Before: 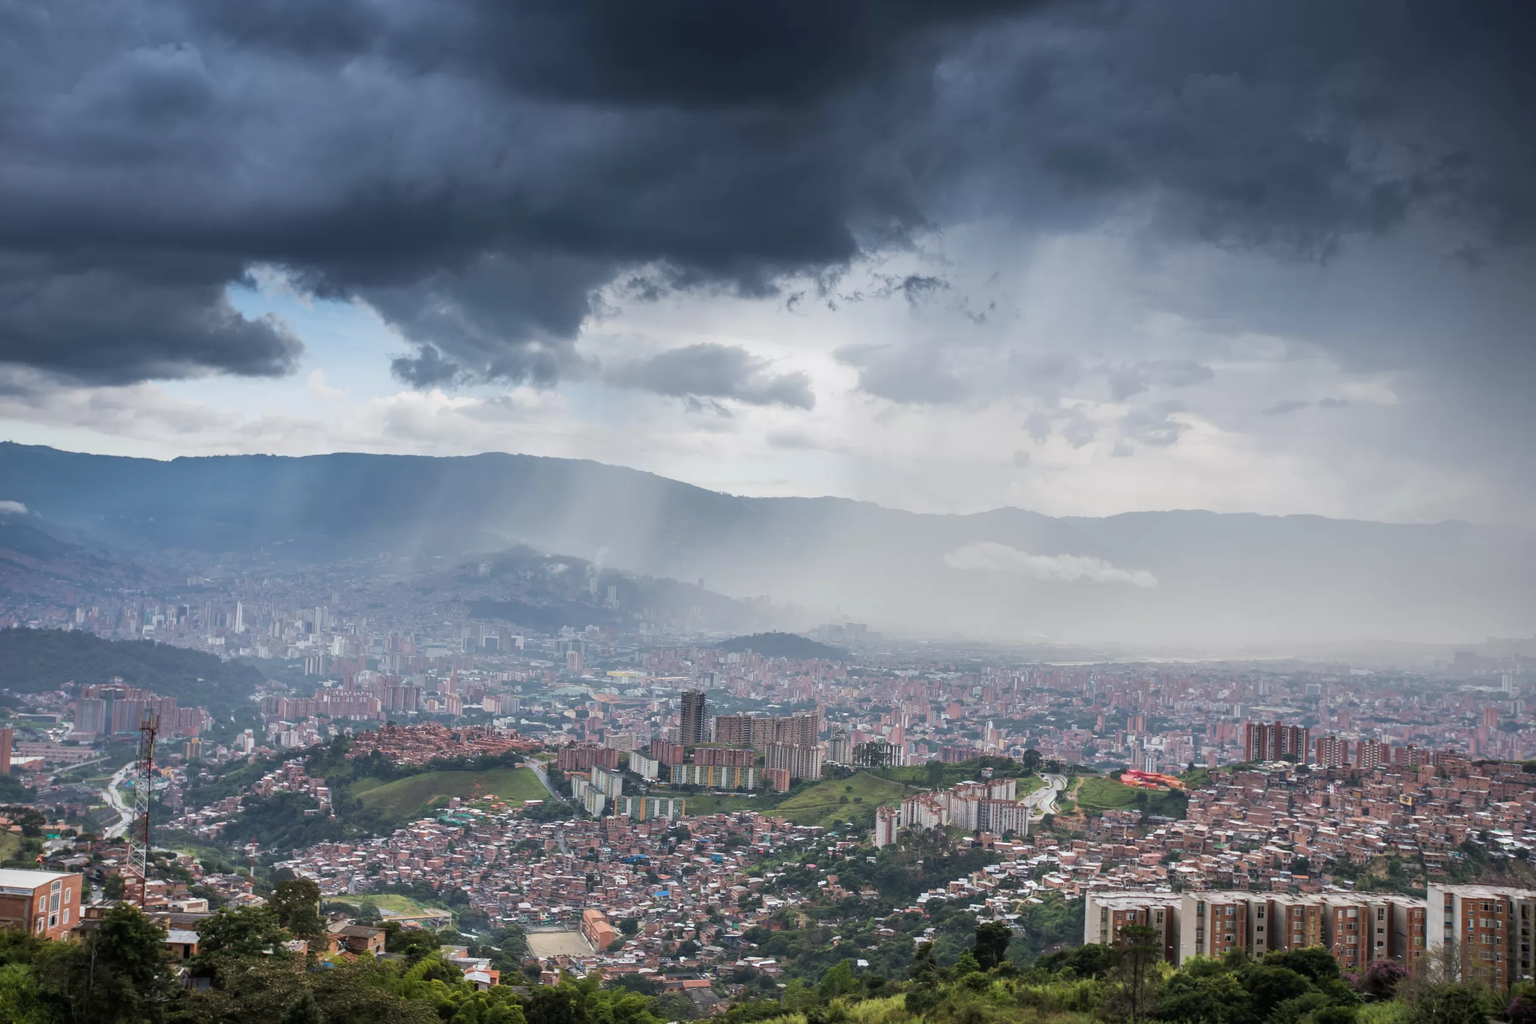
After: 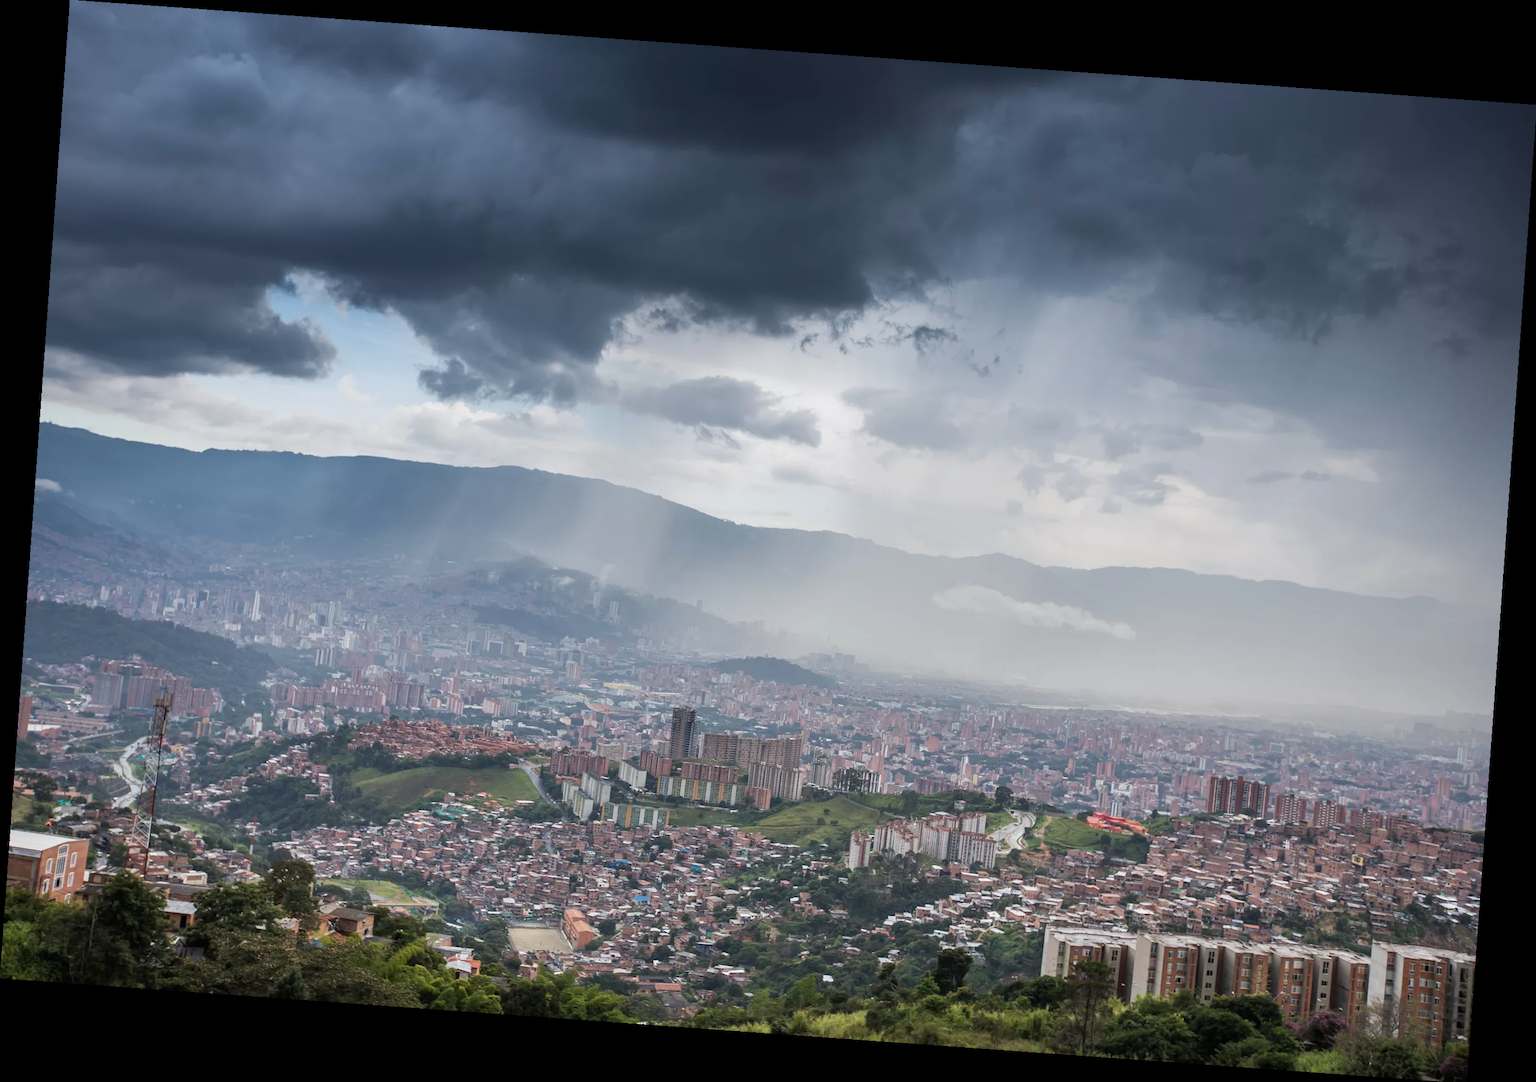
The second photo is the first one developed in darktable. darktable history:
rotate and perspective: rotation 4.1°, automatic cropping off
contrast brightness saturation: saturation -0.05
